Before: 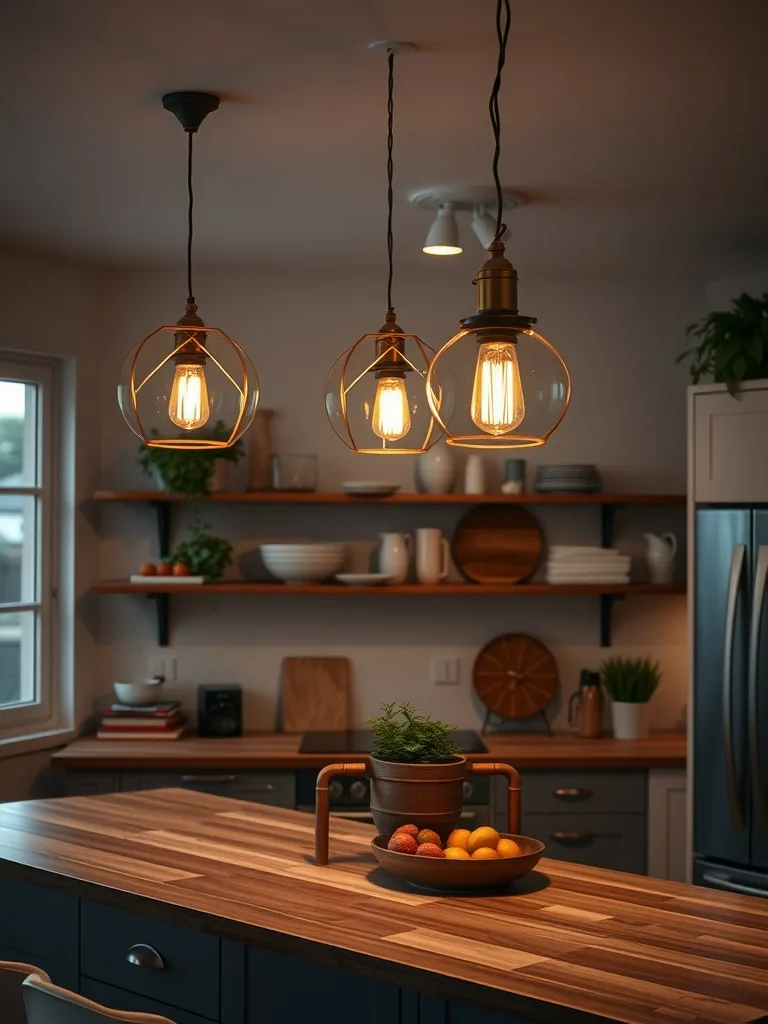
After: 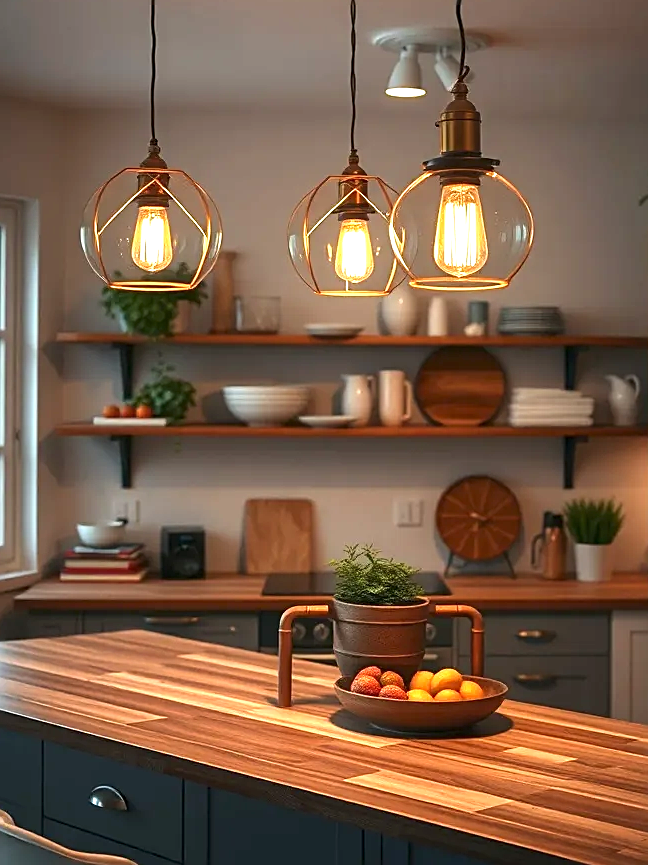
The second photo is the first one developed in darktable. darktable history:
exposure: black level correction 0, exposure 1.2 EV, compensate exposure bias true, compensate highlight preservation false
sharpen: on, module defaults
crop and rotate: left 4.842%, top 15.51%, right 10.668%
